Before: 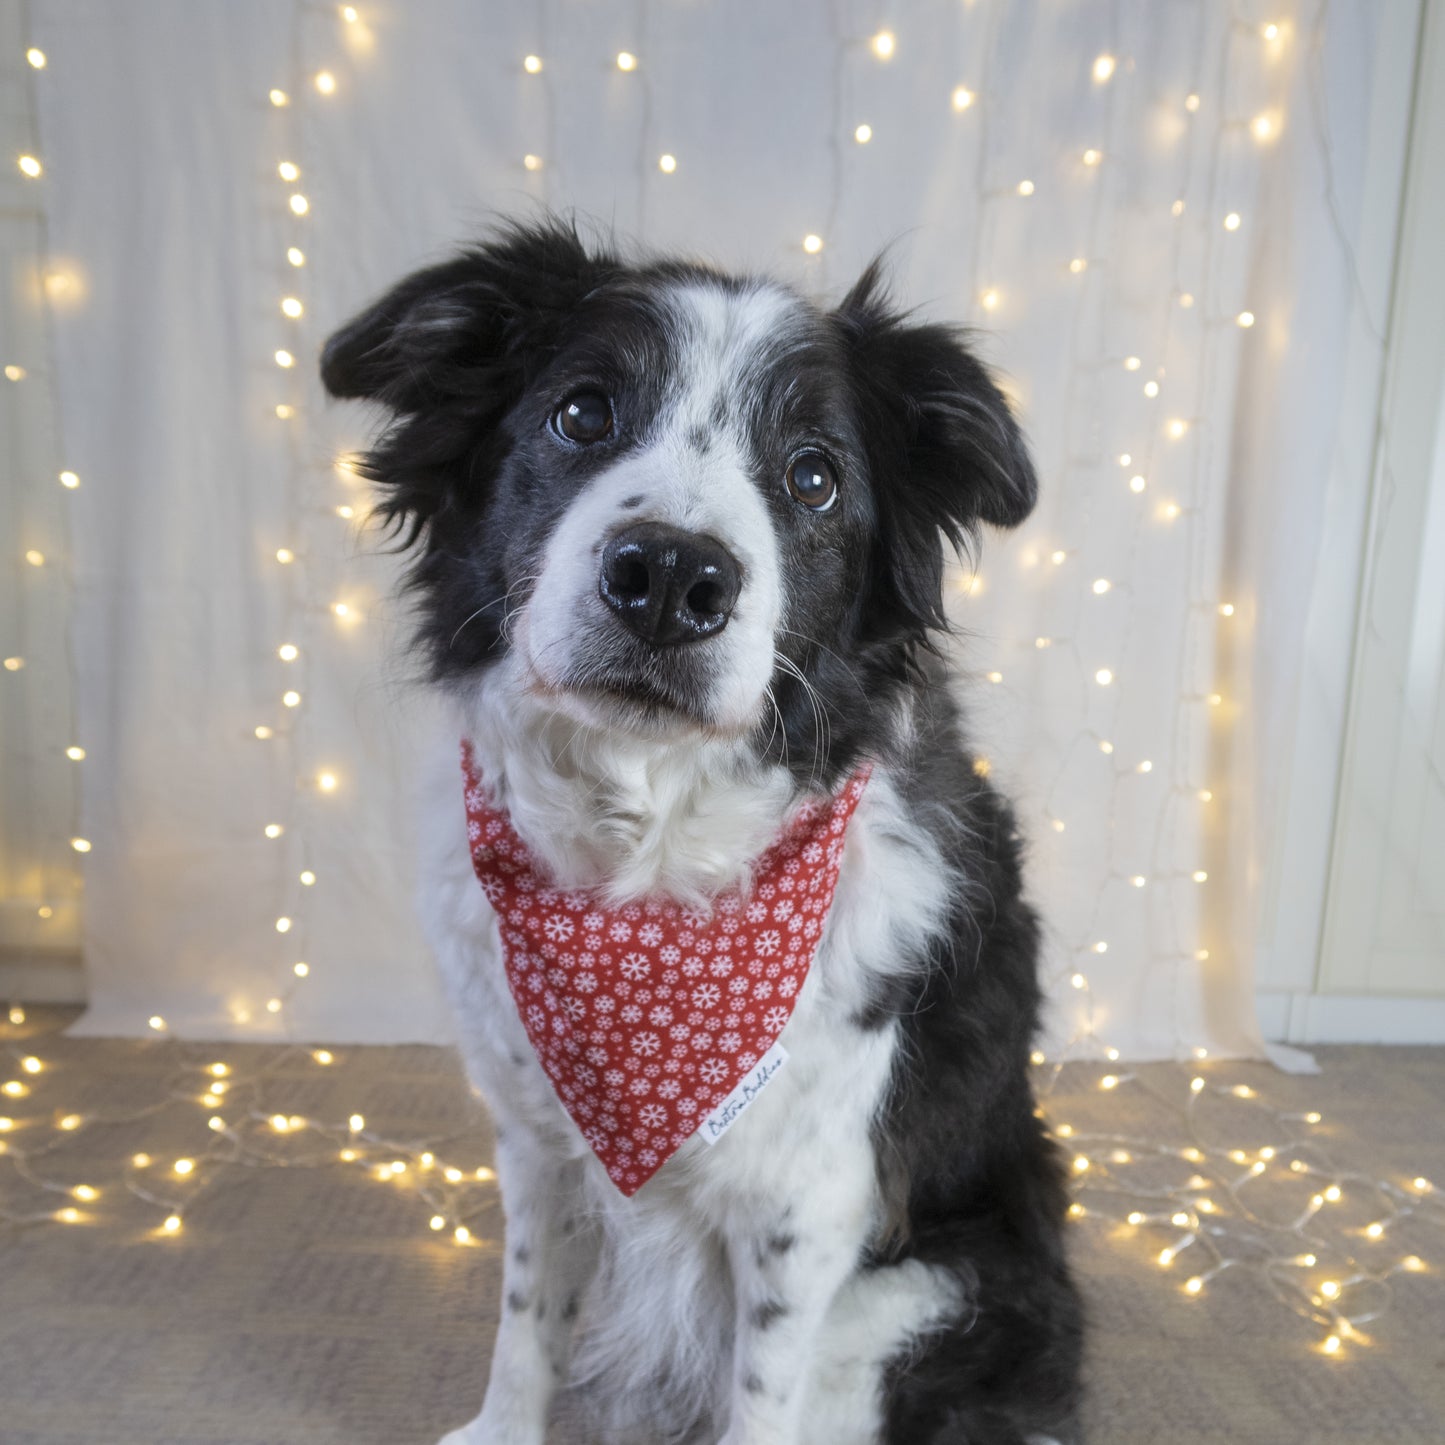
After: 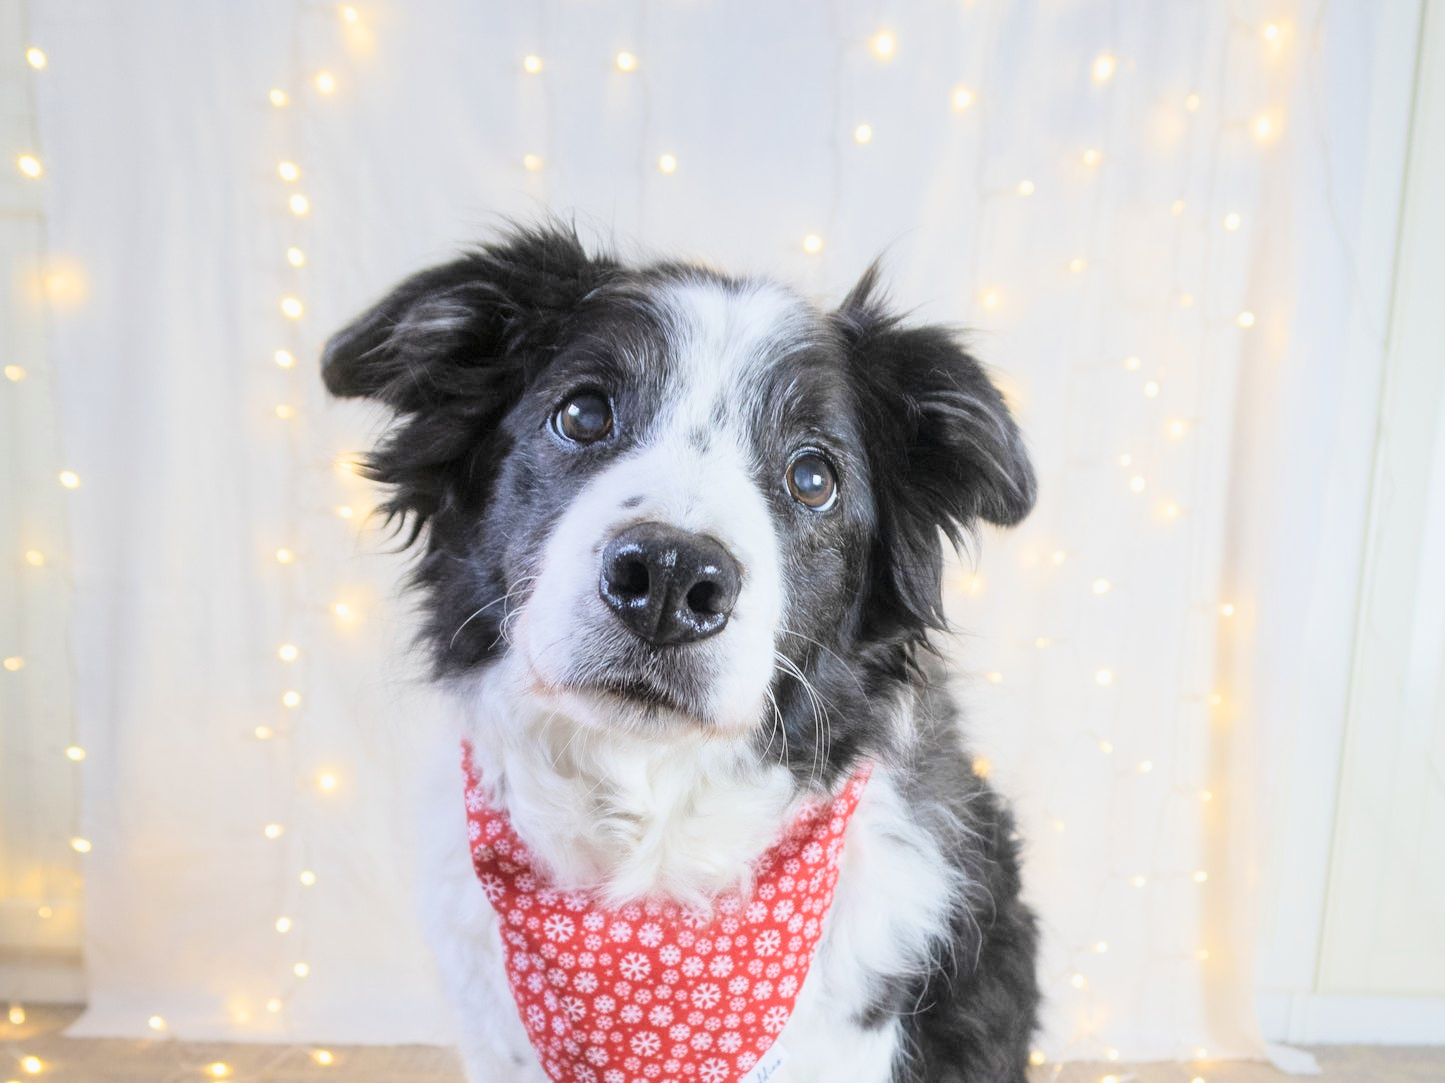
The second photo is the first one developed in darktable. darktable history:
filmic rgb: black relative exposure -7.65 EV, white relative exposure 4.56 EV, hardness 3.61, contrast 1.05
contrast brightness saturation: contrast 0.03, brightness 0.06, saturation 0.13
exposure: black level correction 0, exposure 1.388 EV, compensate exposure bias true, compensate highlight preservation false
crop: bottom 24.988%
tone equalizer: on, module defaults
